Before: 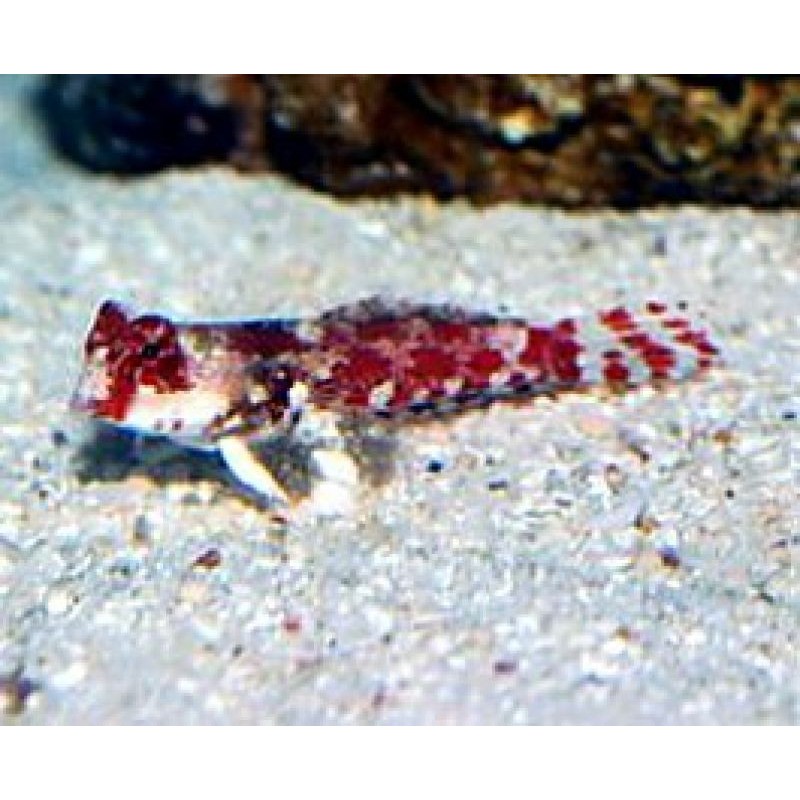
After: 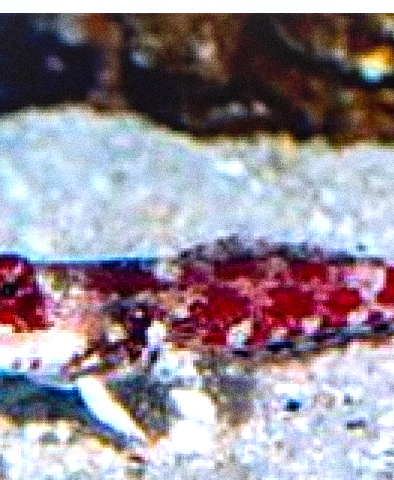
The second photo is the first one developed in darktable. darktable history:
local contrast: on, module defaults
grain: coarseness 14.49 ISO, strength 48.04%, mid-tones bias 35%
color balance: lift [1, 1.001, 0.999, 1.001], gamma [1, 1.004, 1.007, 0.993], gain [1, 0.991, 0.987, 1.013], contrast 10%, output saturation 120%
color calibration: illuminant as shot in camera, x 0.358, y 0.373, temperature 4628.91 K
contrast equalizer: y [[0.5 ×6], [0.5 ×6], [0.5, 0.5, 0.501, 0.545, 0.707, 0.863], [0 ×6], [0 ×6]]
crop: left 17.835%, top 7.675%, right 32.881%, bottom 32.213%
